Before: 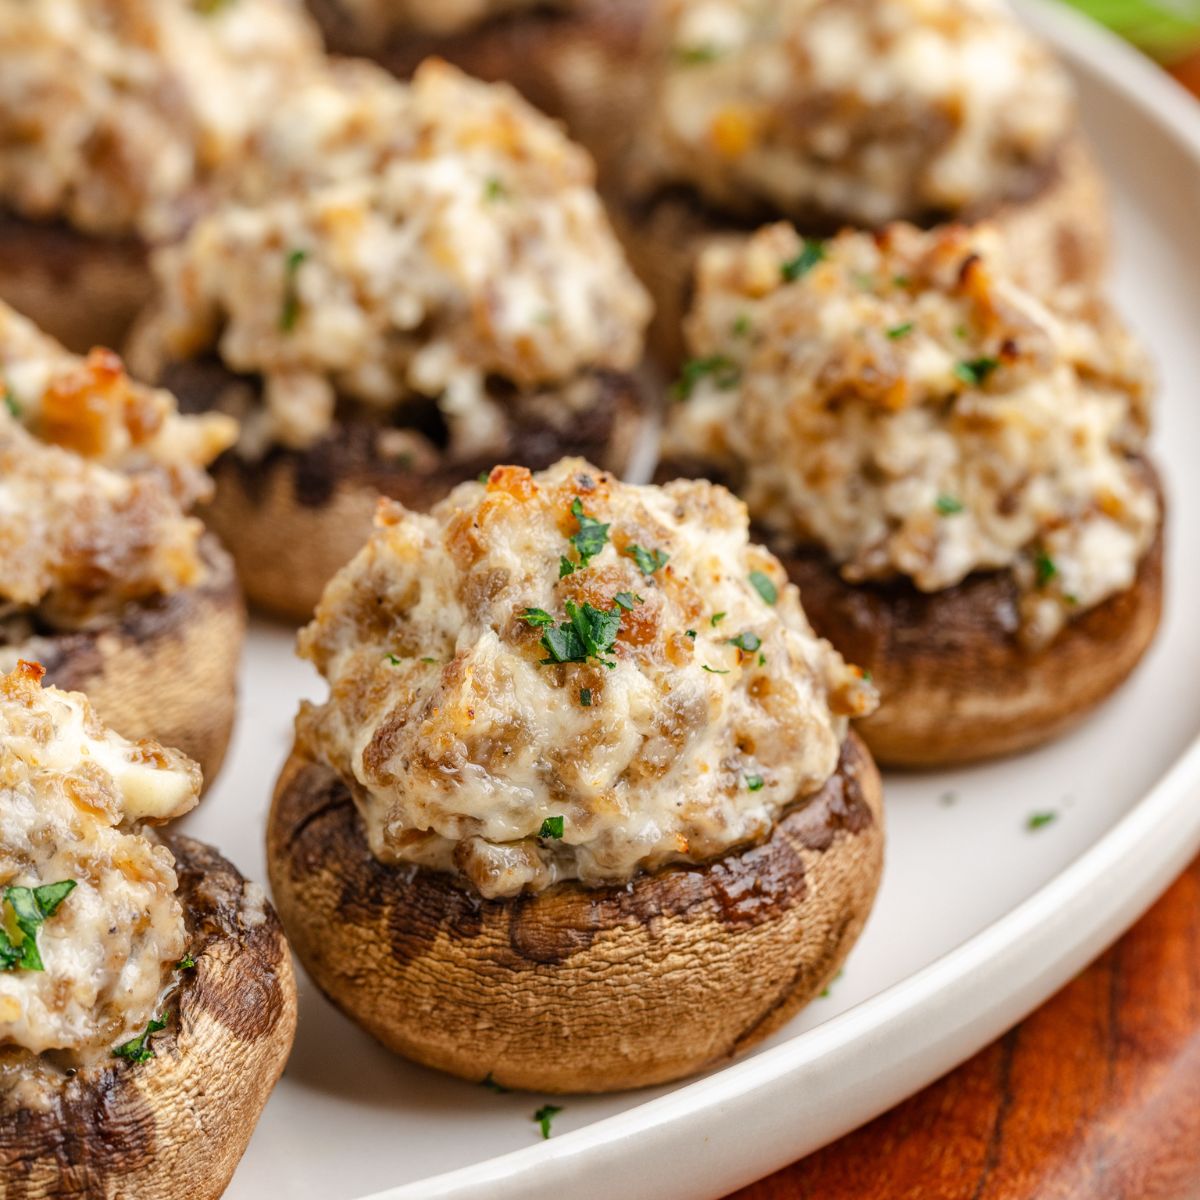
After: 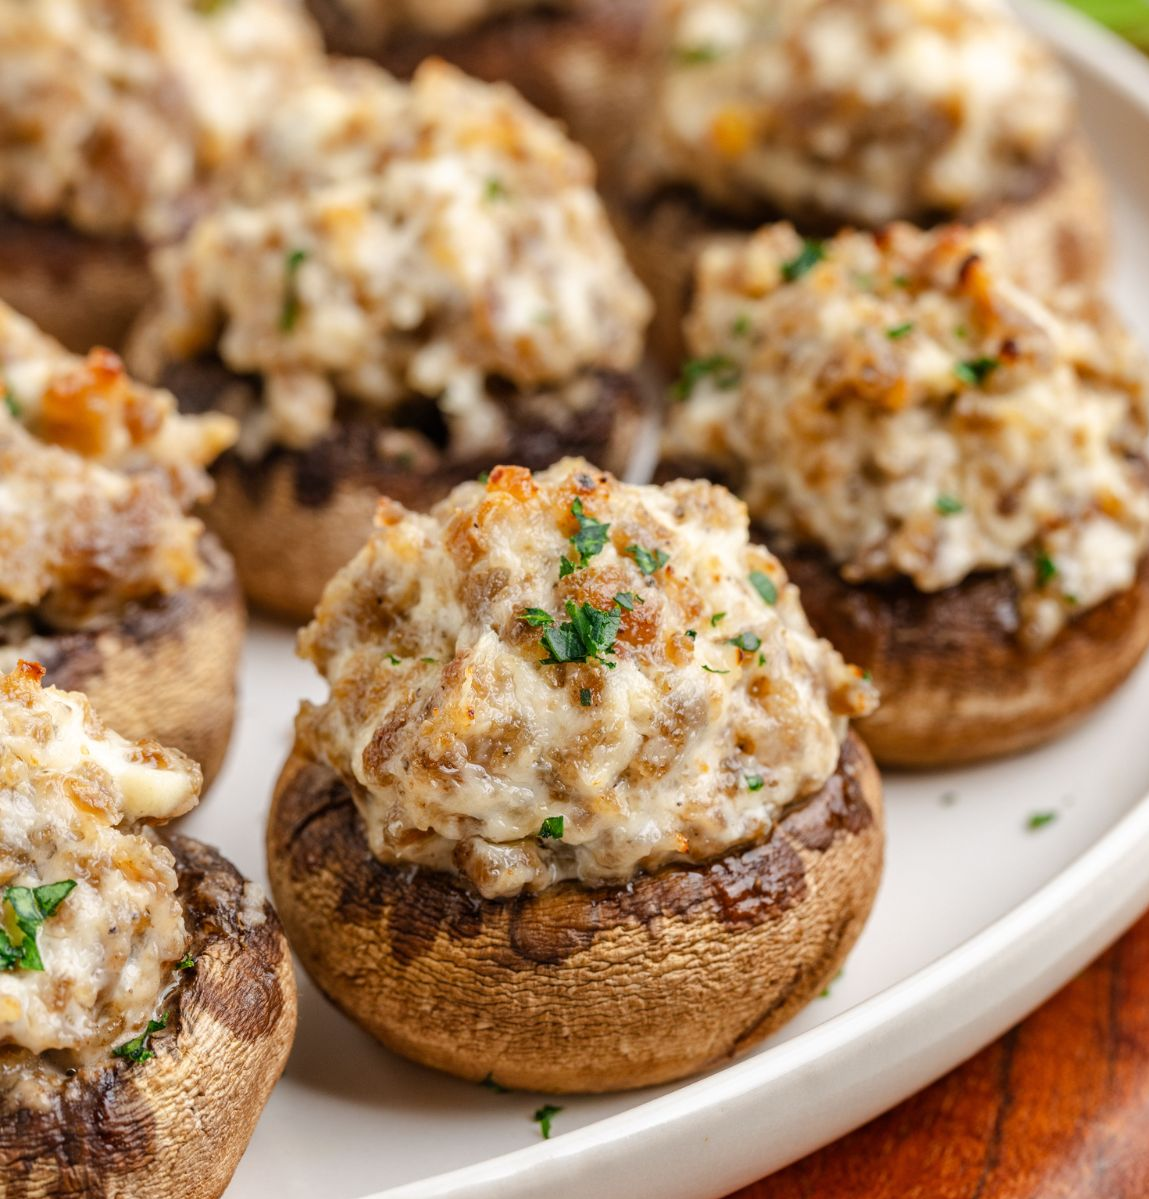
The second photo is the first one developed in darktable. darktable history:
crop: right 4.176%, bottom 0.025%
